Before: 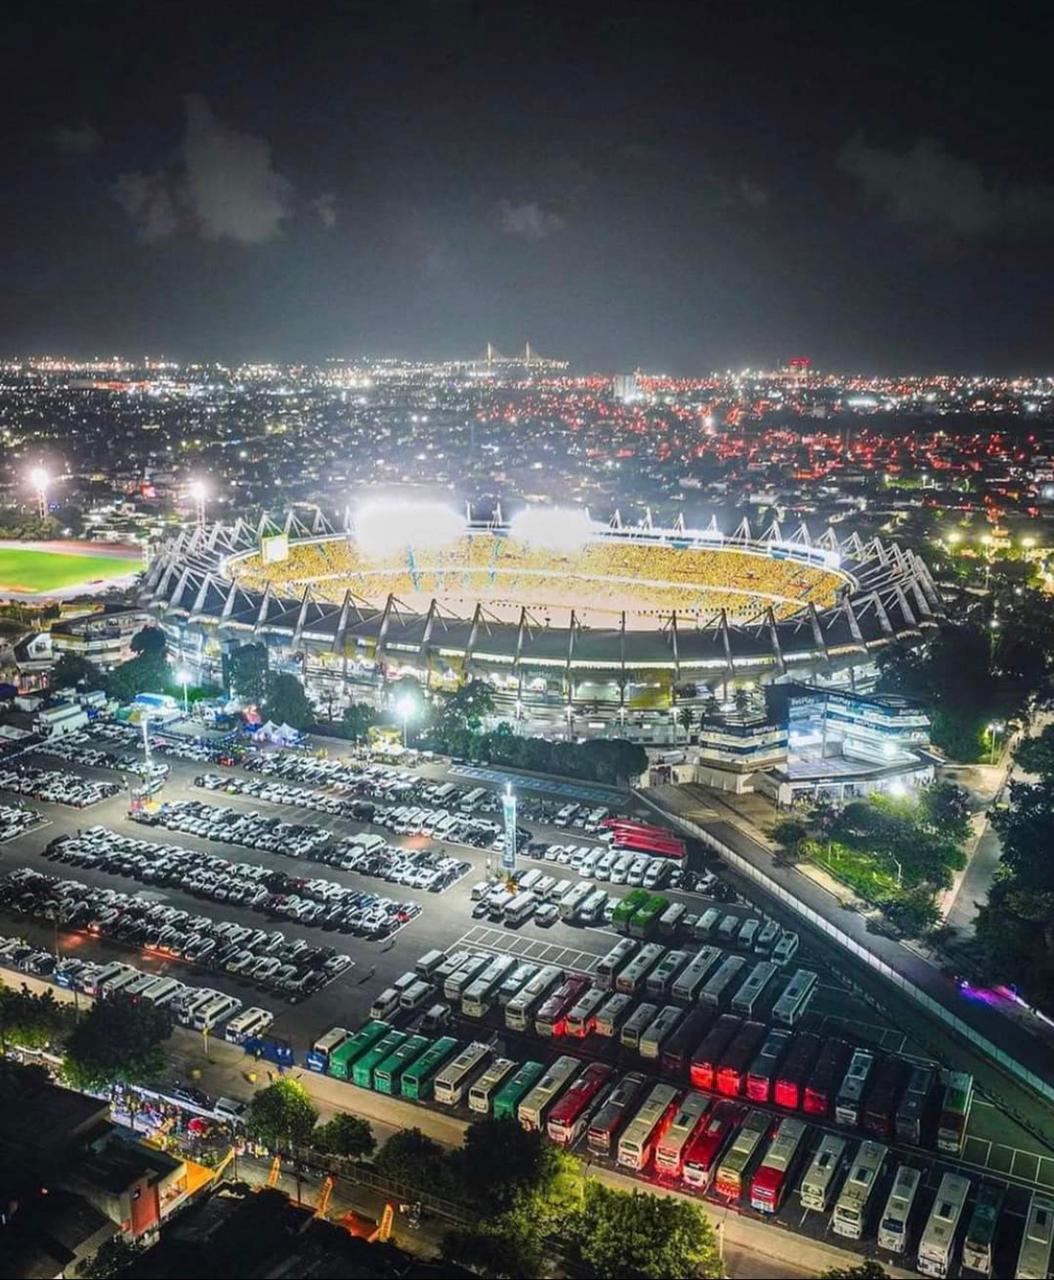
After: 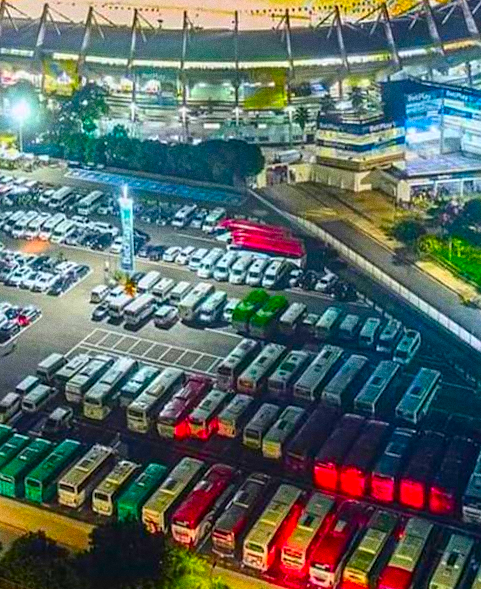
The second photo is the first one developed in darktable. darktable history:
rotate and perspective: rotation -1.32°, lens shift (horizontal) -0.031, crop left 0.015, crop right 0.985, crop top 0.047, crop bottom 0.982
color correction: saturation 2.15
exposure: compensate highlight preservation false
crop: left 35.976%, top 45.819%, right 18.162%, bottom 5.807%
sharpen: amount 0.2
grain: coarseness 0.09 ISO
